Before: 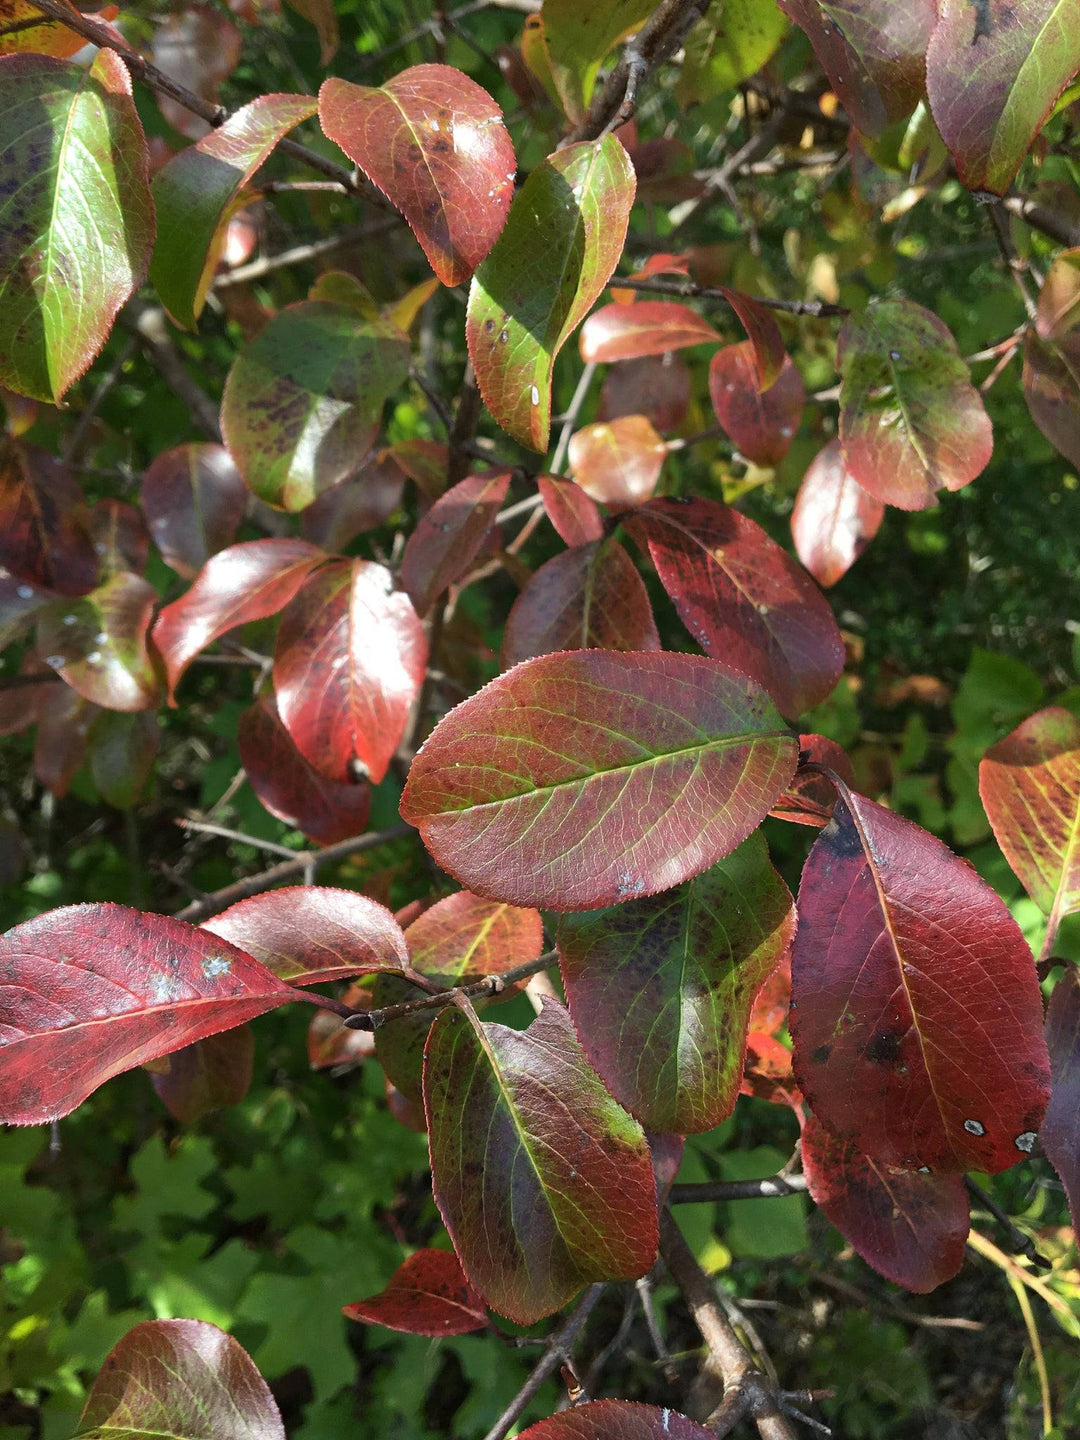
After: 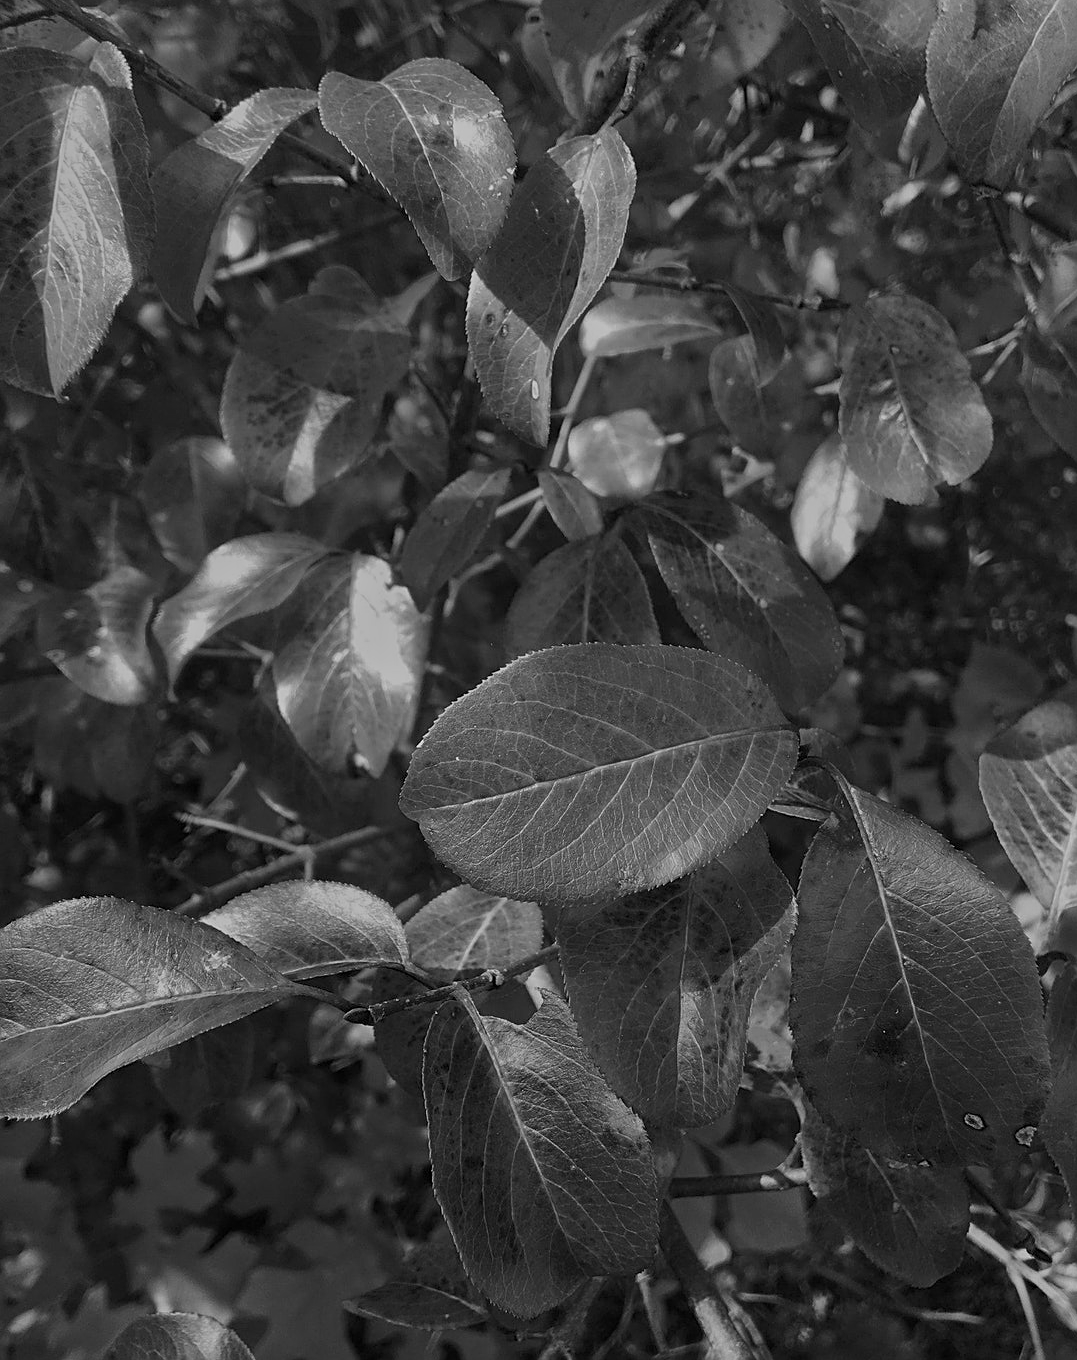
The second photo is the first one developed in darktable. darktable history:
exposure: exposure -0.36 EV, compensate highlight preservation false
crop: top 0.448%, right 0.264%, bottom 5.045%
sharpen: on, module defaults
monochrome: a 79.32, b 81.83, size 1.1
